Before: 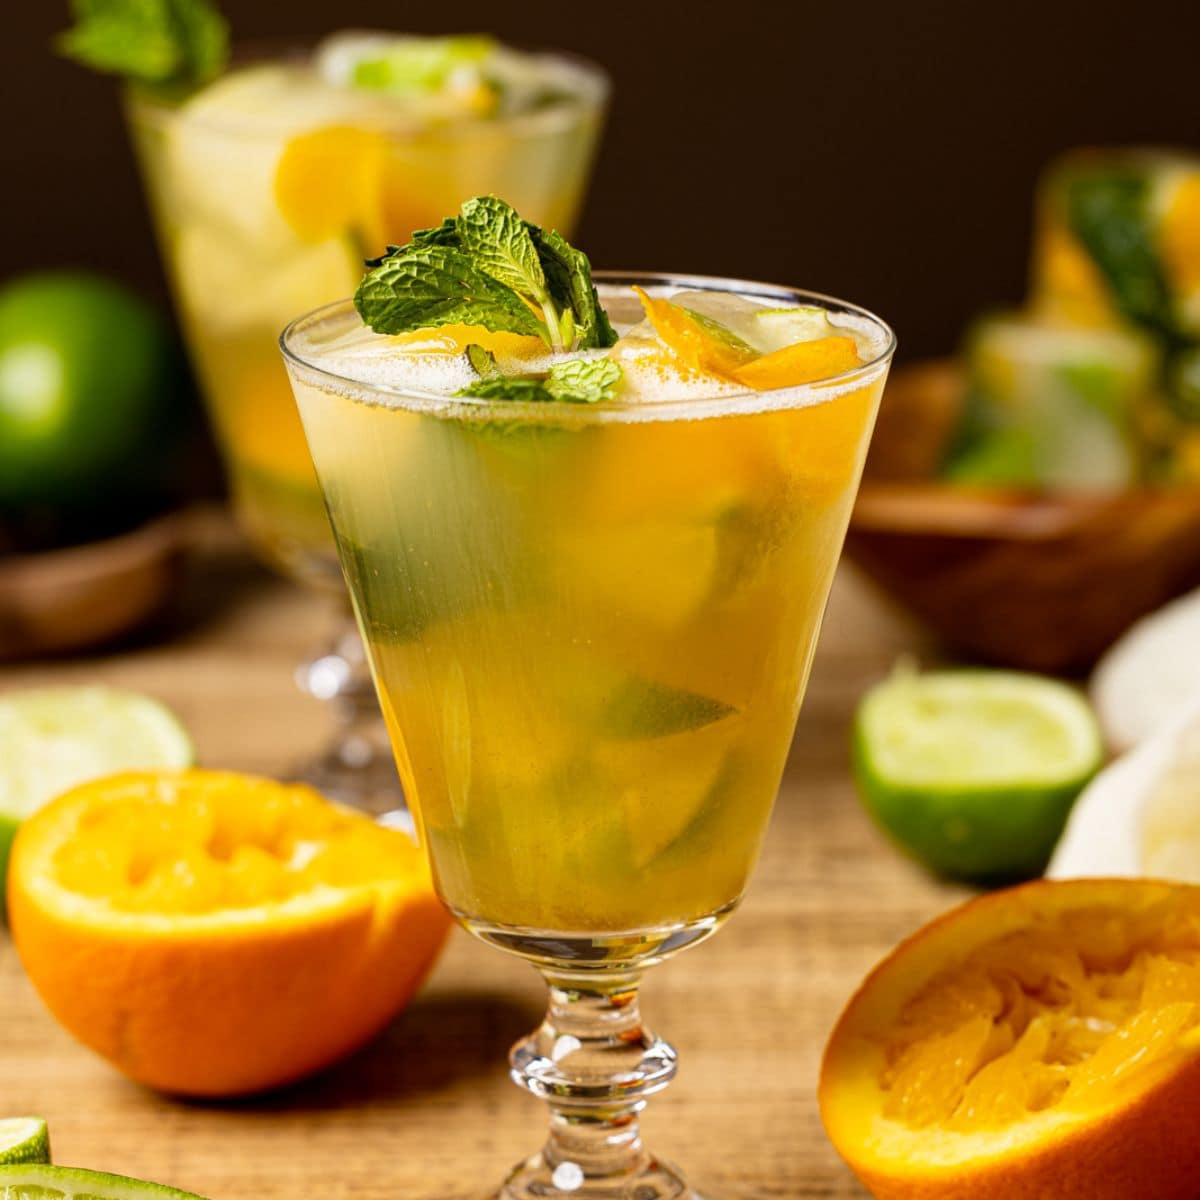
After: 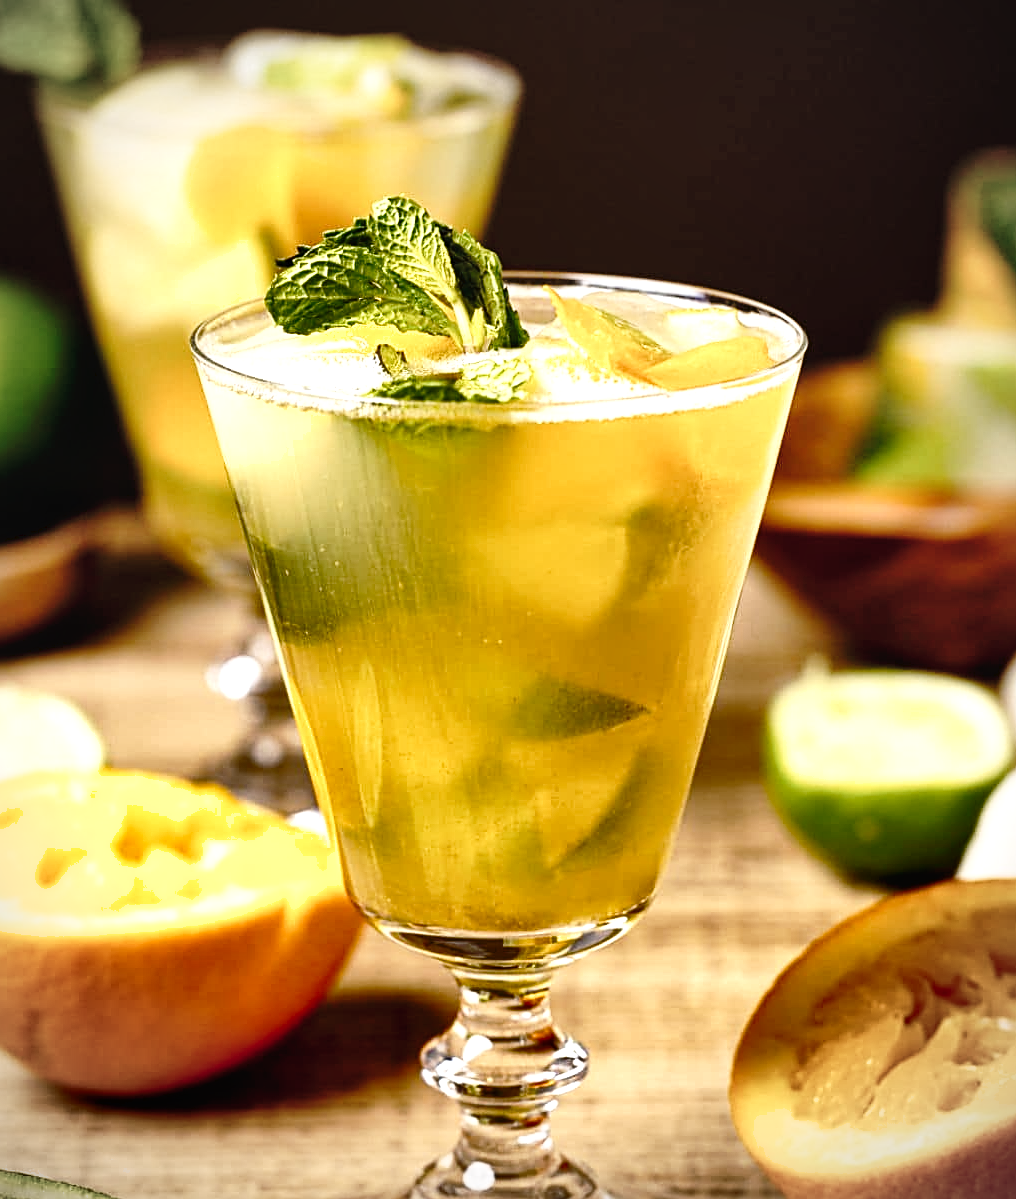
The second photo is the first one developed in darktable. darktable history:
sharpen: on, module defaults
local contrast: mode bilateral grid, contrast 20, coarseness 50, detail 119%, midtone range 0.2
shadows and highlights: radius 117.13, shadows 41.5, highlights -62.23, soften with gaussian
tone curve: curves: ch0 [(0, 0) (0.003, 0.03) (0.011, 0.032) (0.025, 0.035) (0.044, 0.038) (0.069, 0.041) (0.1, 0.058) (0.136, 0.091) (0.177, 0.133) (0.224, 0.181) (0.277, 0.268) (0.335, 0.363) (0.399, 0.461) (0.468, 0.554) (0.543, 0.633) (0.623, 0.709) (0.709, 0.784) (0.801, 0.869) (0.898, 0.938) (1, 1)], preserve colors none
crop: left 7.468%, right 7.841%
color correction: highlights b* -0.019, saturation 0.787
vignetting: on, module defaults
exposure: black level correction 0, exposure 0.698 EV, compensate exposure bias true, compensate highlight preservation false
